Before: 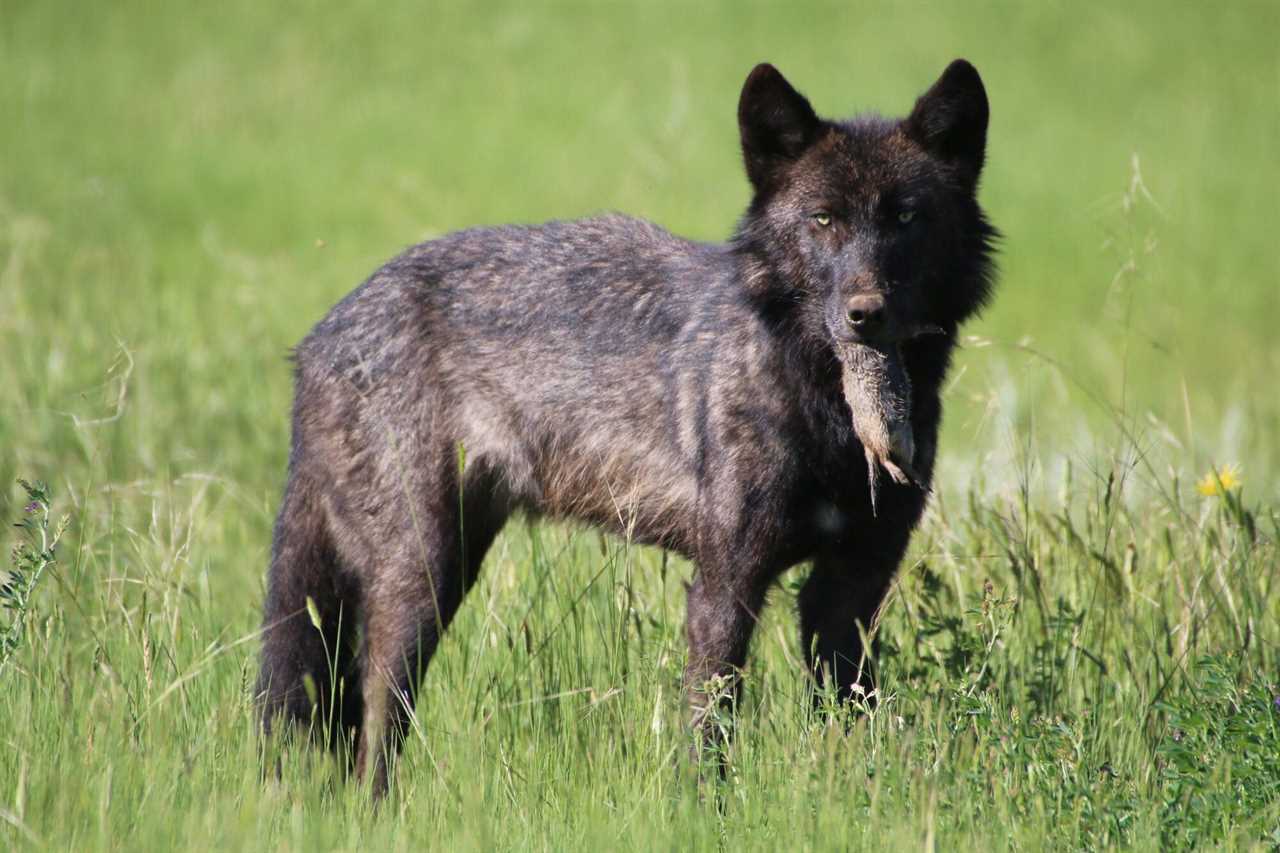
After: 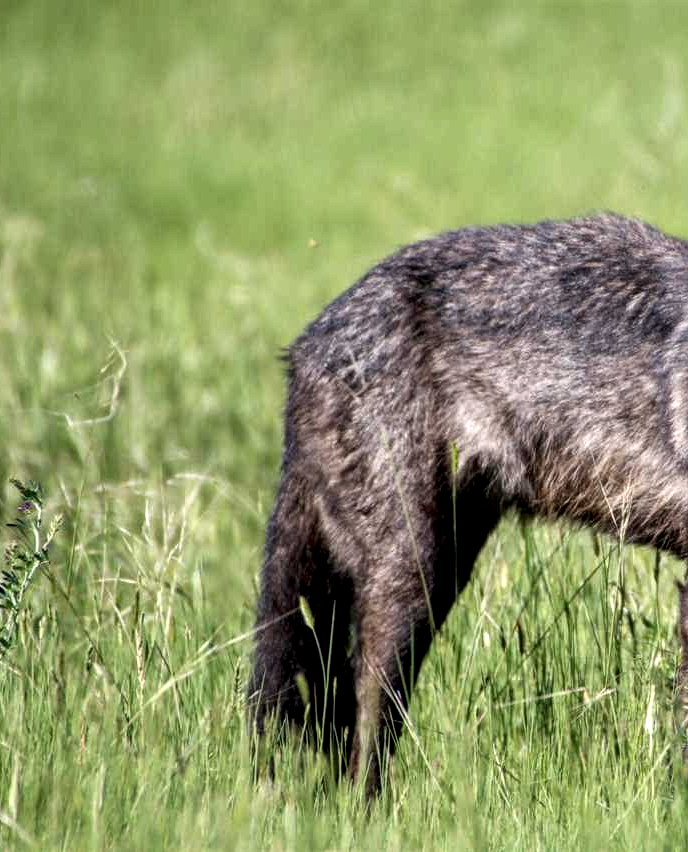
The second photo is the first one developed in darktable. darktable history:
local contrast: highlights 19%, detail 186%
crop: left 0.587%, right 45.588%, bottom 0.086%
